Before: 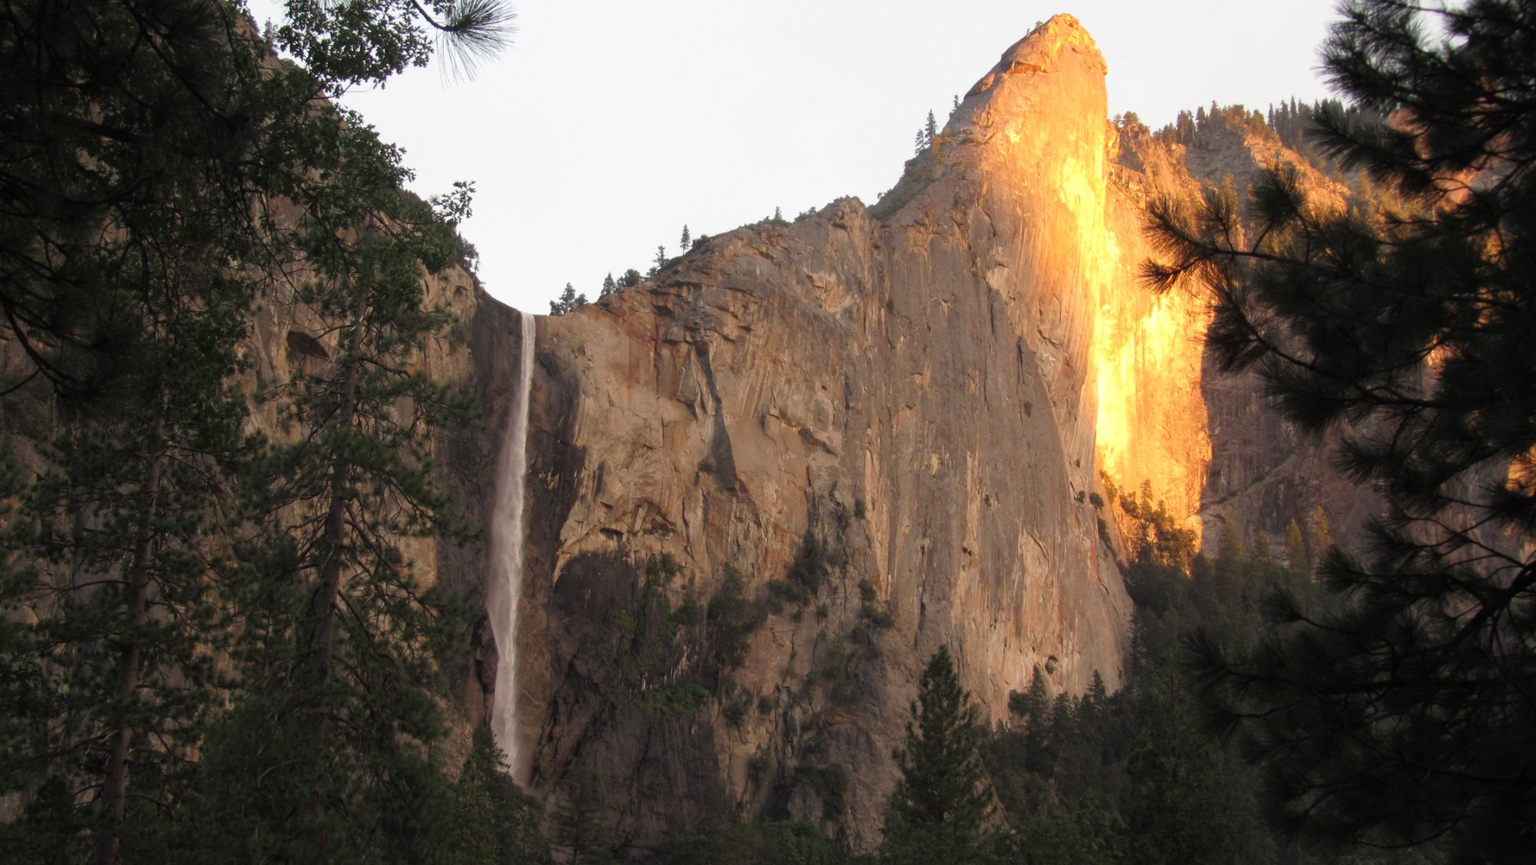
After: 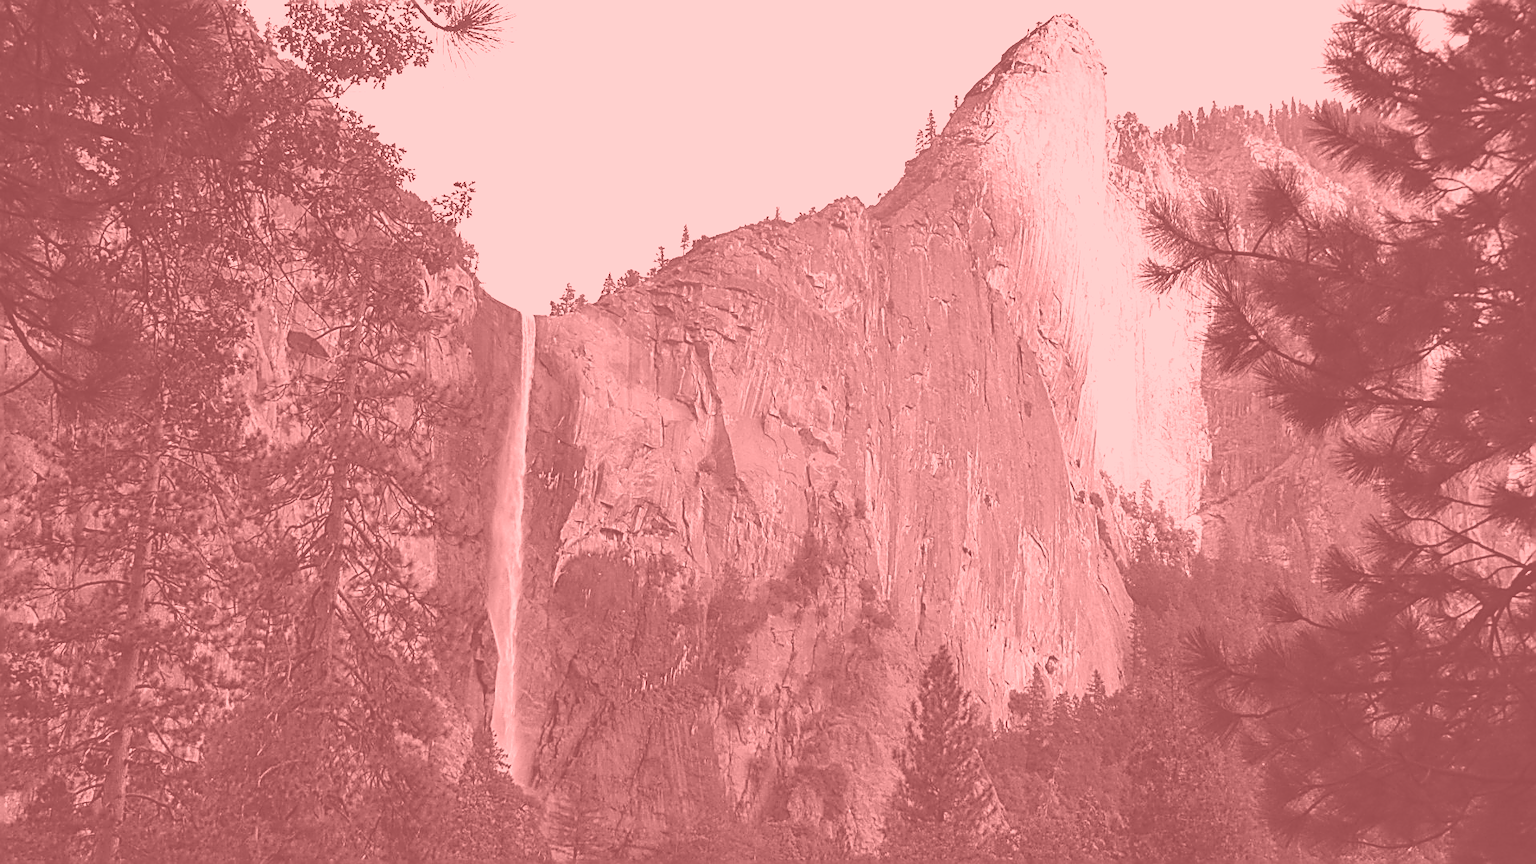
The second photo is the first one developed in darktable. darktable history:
color zones: curves: ch0 [(0.006, 0.385) (0.143, 0.563) (0.243, 0.321) (0.352, 0.464) (0.516, 0.456) (0.625, 0.5) (0.75, 0.5) (0.875, 0.5)]; ch1 [(0, 0.5) (0.134, 0.504) (0.246, 0.463) (0.421, 0.515) (0.5, 0.56) (0.625, 0.5) (0.75, 0.5) (0.875, 0.5)]; ch2 [(0, 0.5) (0.131, 0.426) (0.307, 0.289) (0.38, 0.188) (0.513, 0.216) (0.625, 0.548) (0.75, 0.468) (0.838, 0.396) (0.971, 0.311)]
levels: levels [0, 0.352, 0.703]
sharpen: amount 2
shadows and highlights: low approximation 0.01, soften with gaussian
colorize: saturation 51%, source mix 50.67%, lightness 50.67%
velvia: on, module defaults
color calibration: output gray [0.246, 0.254, 0.501, 0], gray › normalize channels true, illuminant same as pipeline (D50), adaptation XYZ, x 0.346, y 0.359, gamut compression 0
color correction: saturation 0.8
